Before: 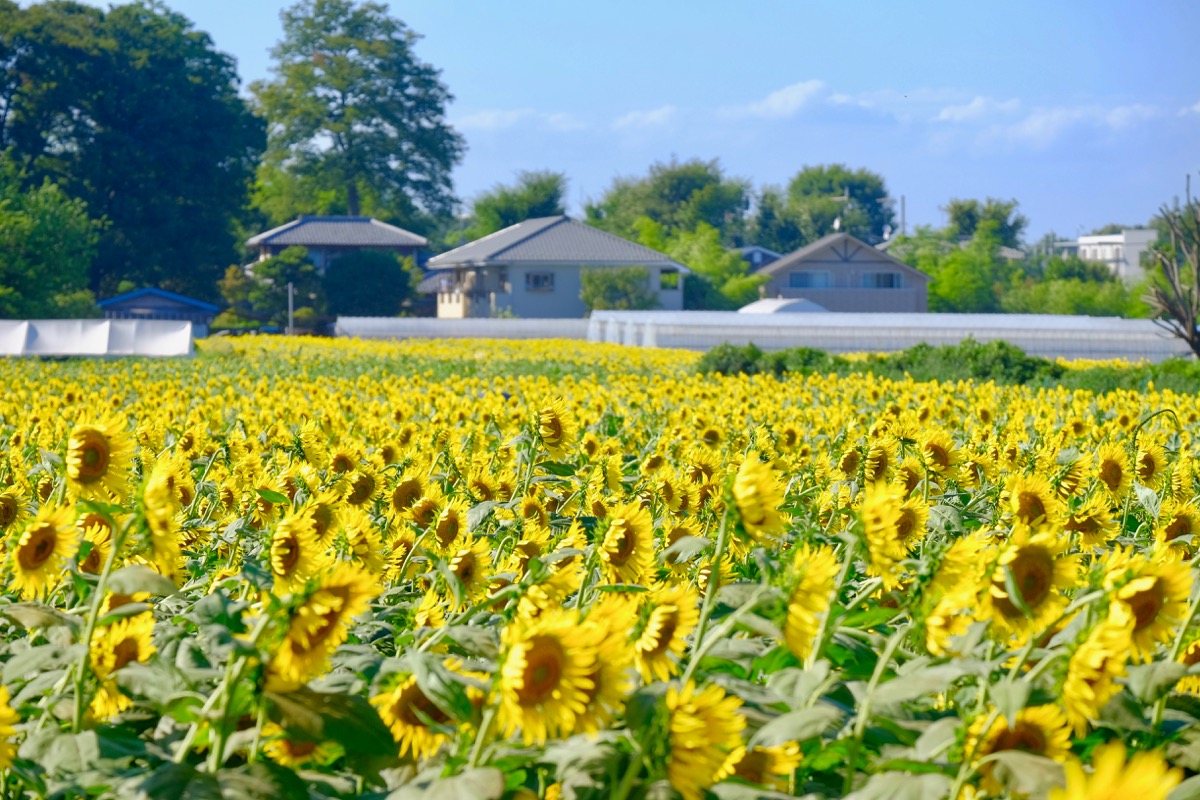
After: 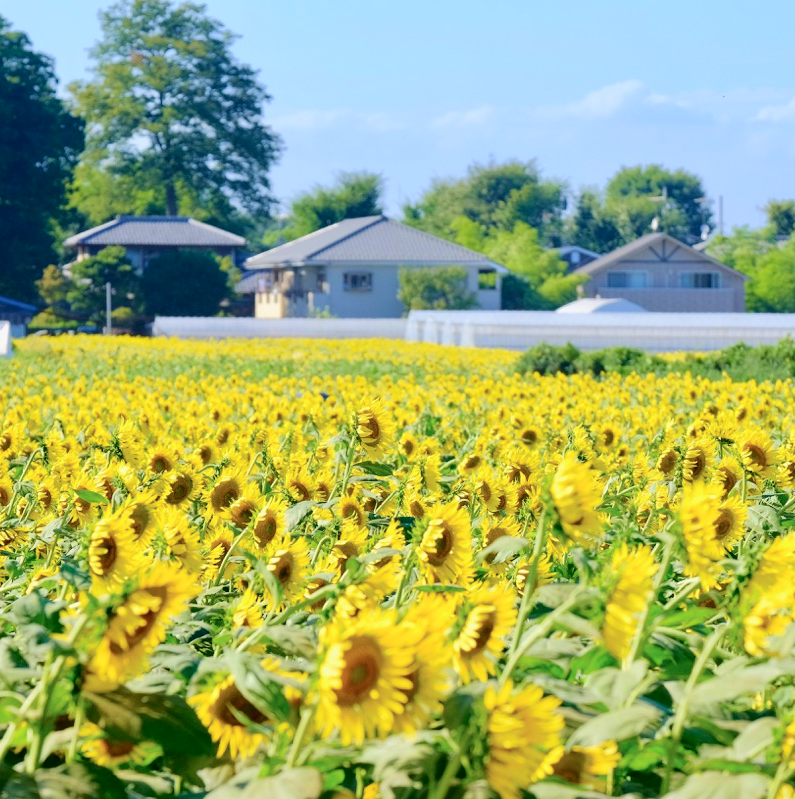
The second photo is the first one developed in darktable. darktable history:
crop and rotate: left 15.183%, right 18.515%
velvia: on, module defaults
tone curve: curves: ch0 [(0, 0) (0.003, 0.036) (0.011, 0.039) (0.025, 0.039) (0.044, 0.043) (0.069, 0.05) (0.1, 0.072) (0.136, 0.102) (0.177, 0.144) (0.224, 0.204) (0.277, 0.288) (0.335, 0.384) (0.399, 0.477) (0.468, 0.575) (0.543, 0.652) (0.623, 0.724) (0.709, 0.785) (0.801, 0.851) (0.898, 0.915) (1, 1)], color space Lab, independent channels, preserve colors none
